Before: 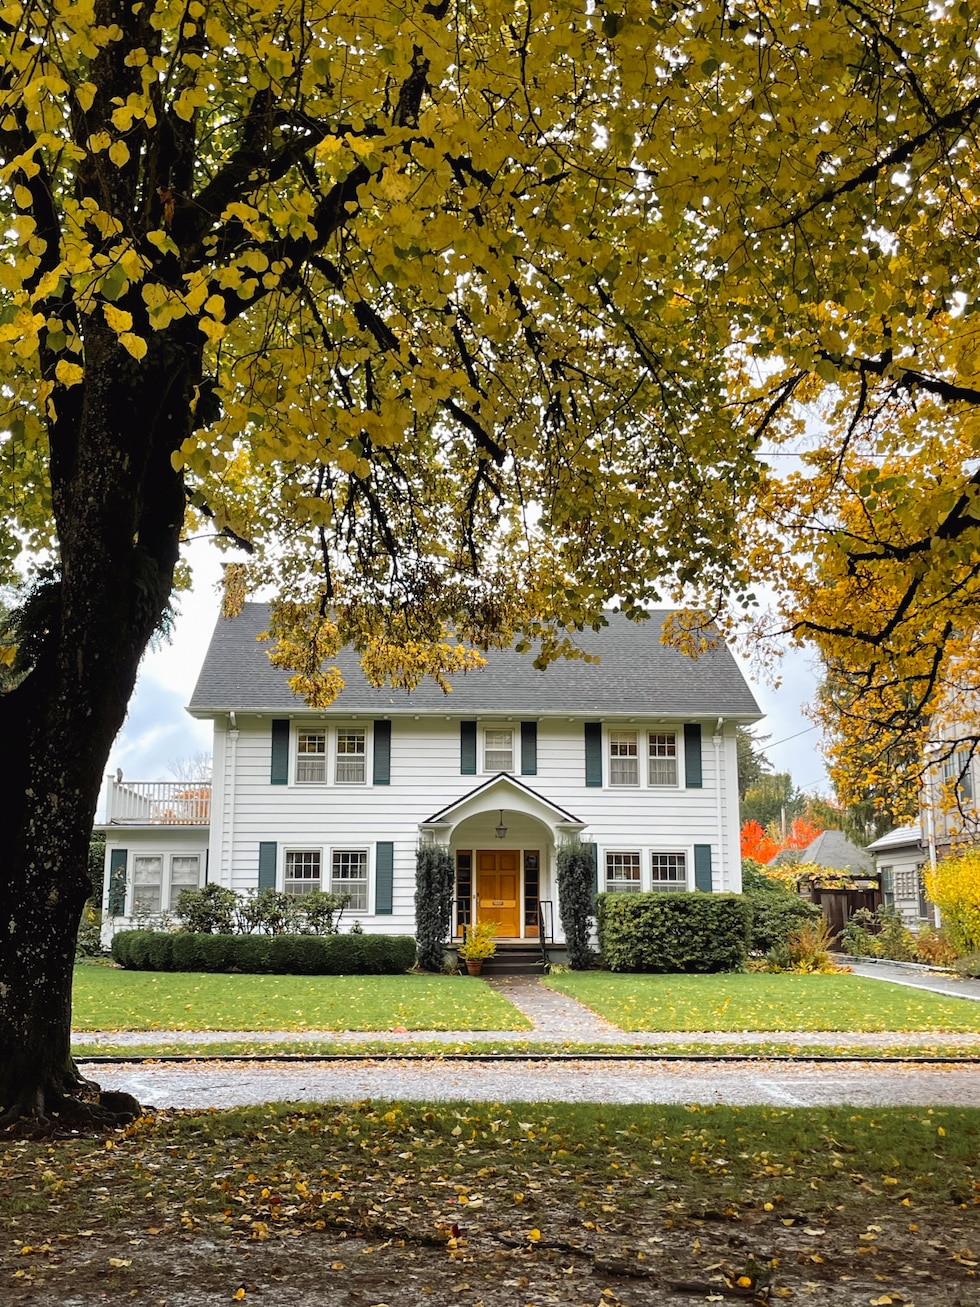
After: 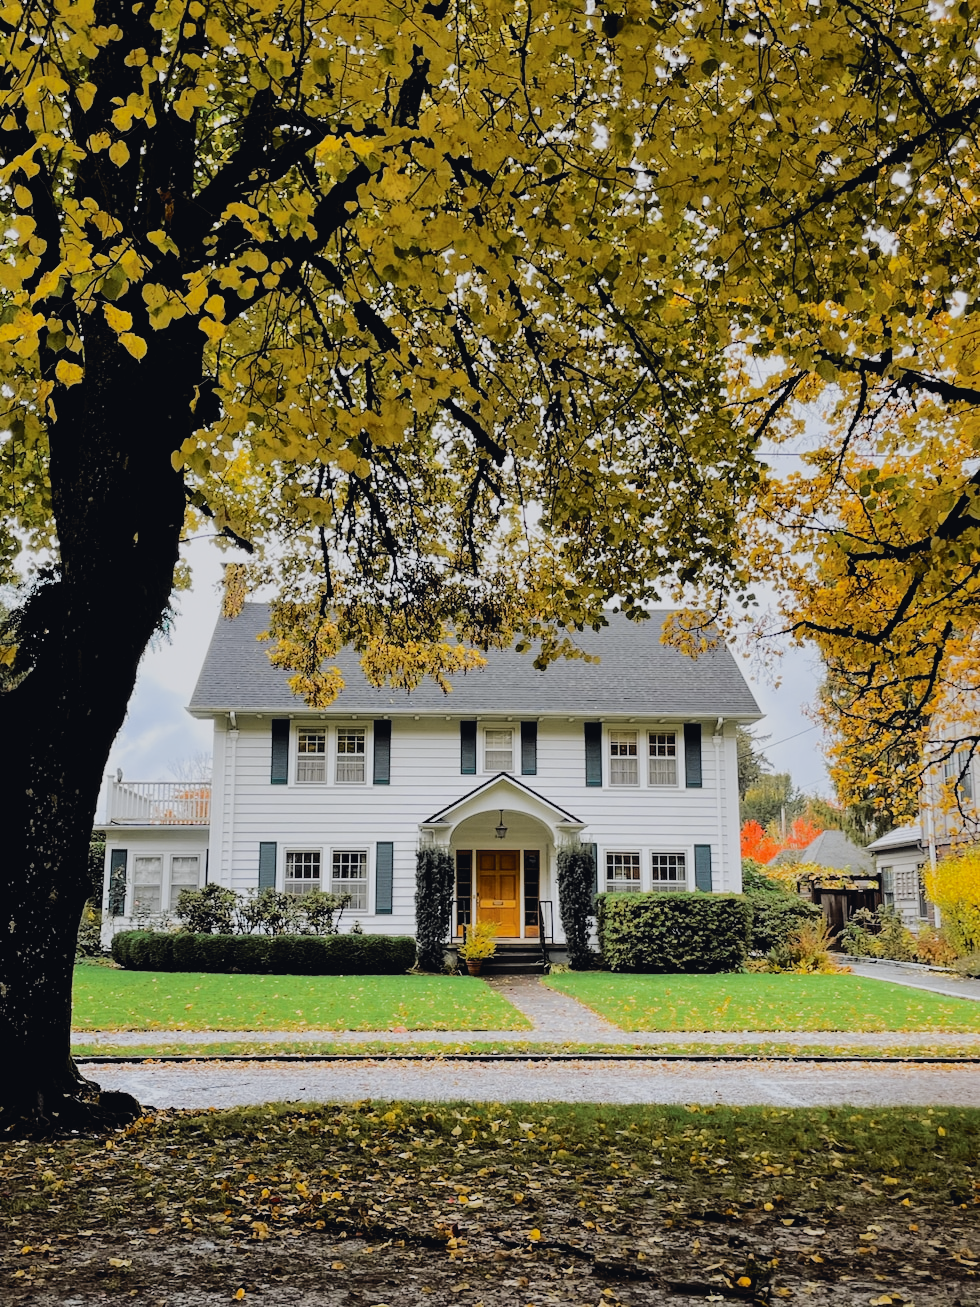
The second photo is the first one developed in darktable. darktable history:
filmic rgb: black relative exposure -5 EV, hardness 2.88, contrast 1.2, highlights saturation mix -30%
tone curve: curves: ch0 [(0, 0.026) (0.175, 0.178) (0.463, 0.502) (0.796, 0.764) (1, 0.961)]; ch1 [(0, 0) (0.437, 0.398) (0.469, 0.472) (0.505, 0.504) (0.553, 0.552) (1, 1)]; ch2 [(0, 0) (0.505, 0.495) (0.579, 0.579) (1, 1)], color space Lab, independent channels, preserve colors none
